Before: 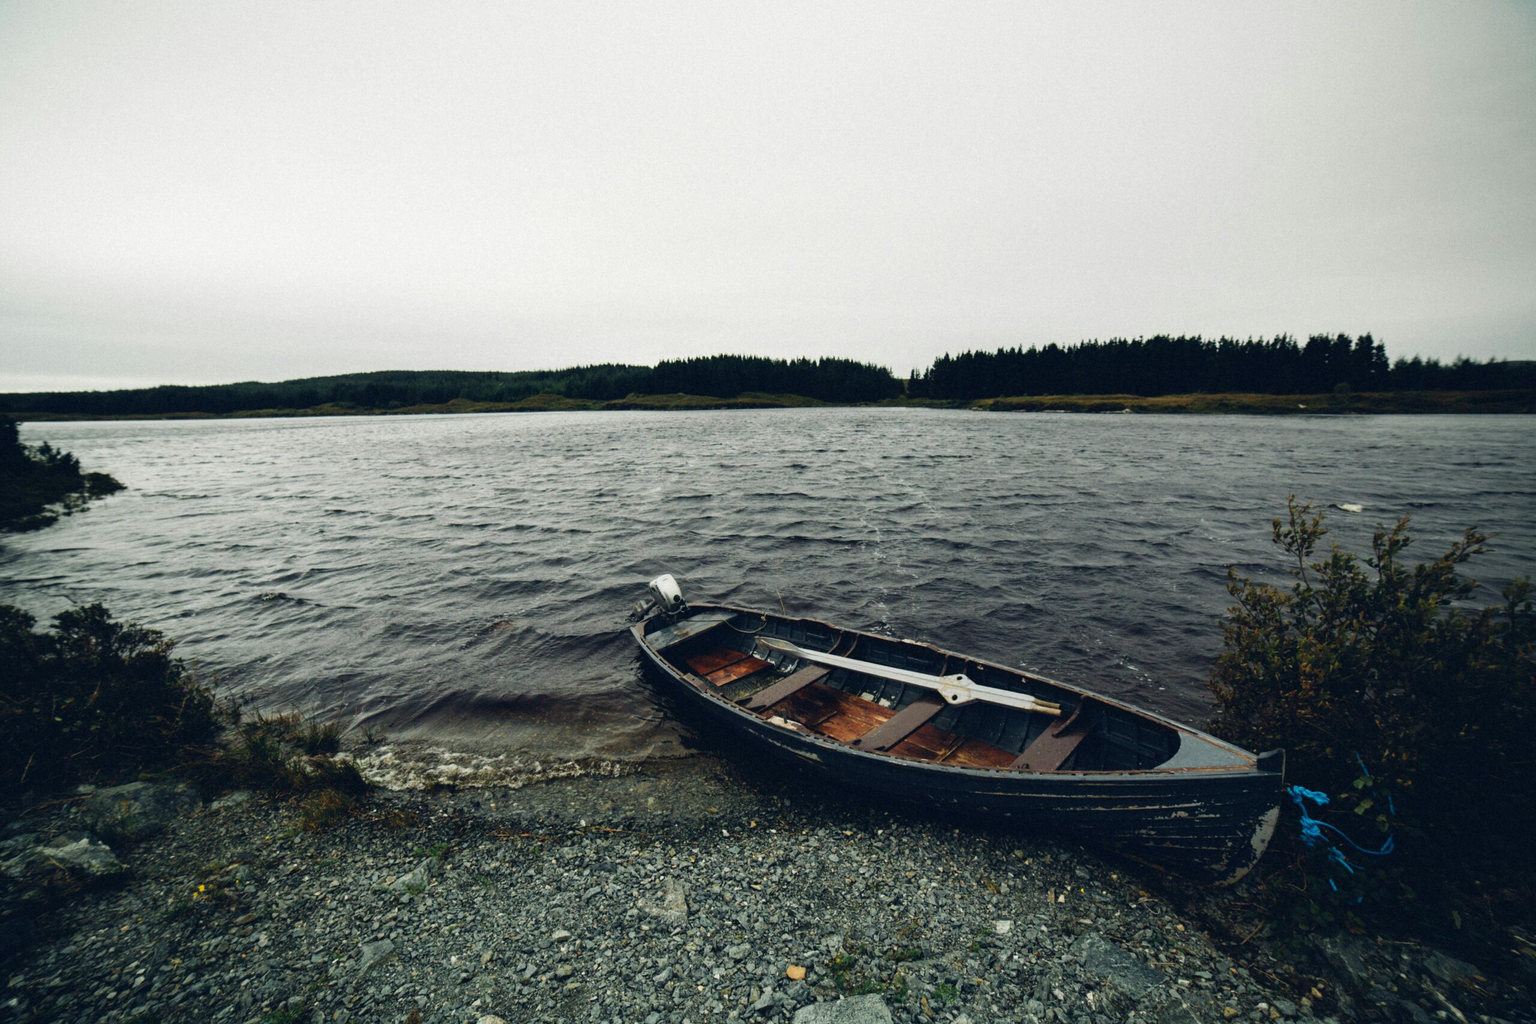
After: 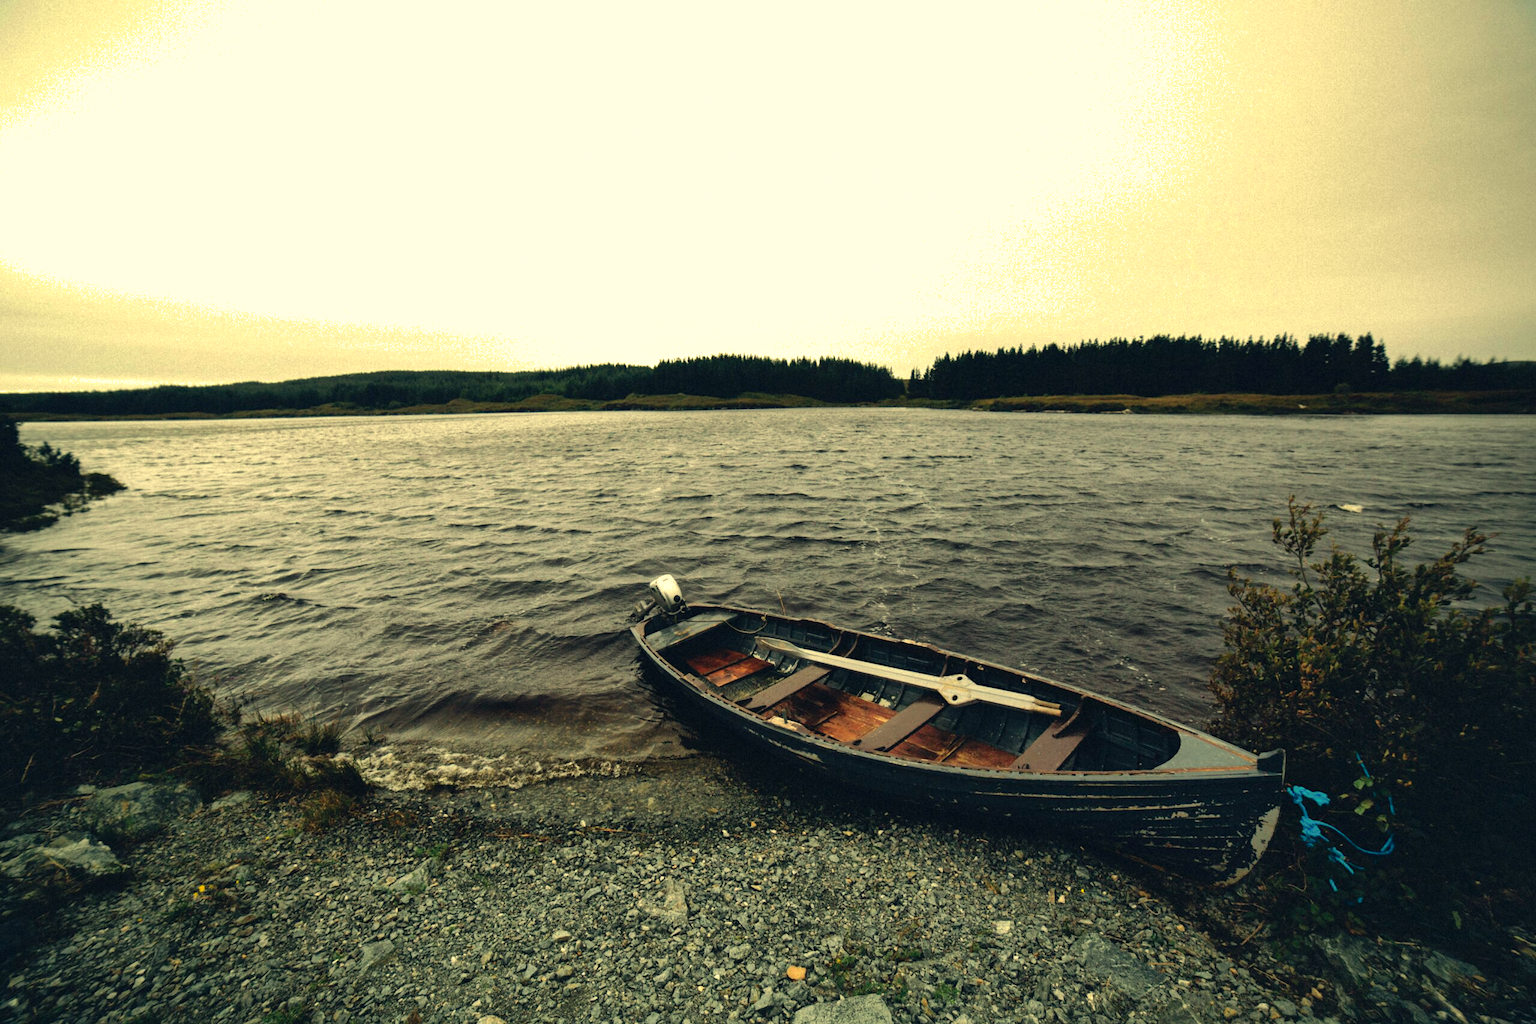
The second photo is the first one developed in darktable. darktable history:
white balance: red 1.08, blue 0.791
tone equalizer: -8 EV -0.417 EV, -7 EV -0.389 EV, -6 EV -0.333 EV, -5 EV -0.222 EV, -3 EV 0.222 EV, -2 EV 0.333 EV, -1 EV 0.389 EV, +0 EV 0.417 EV, edges refinement/feathering 500, mask exposure compensation -1.25 EV, preserve details no
shadows and highlights: on, module defaults
